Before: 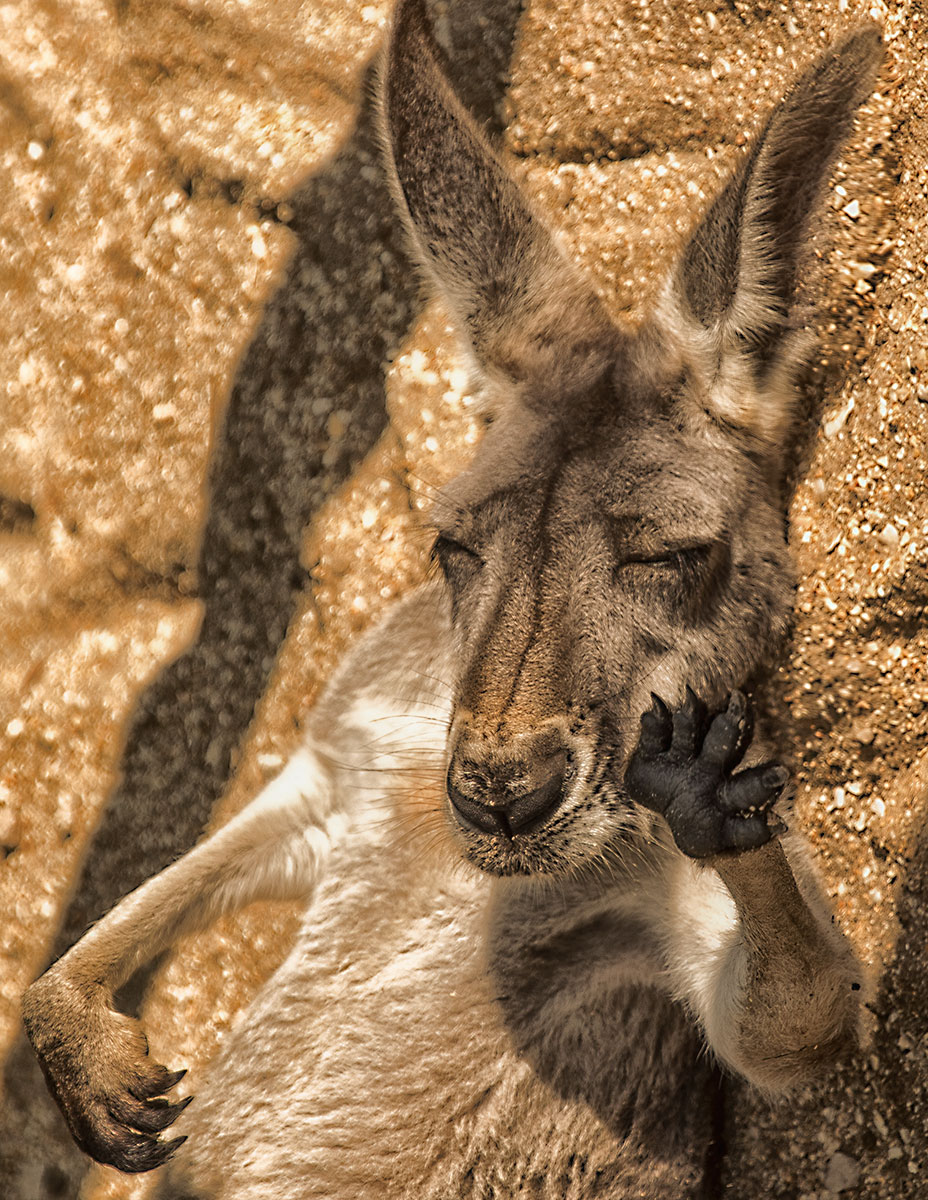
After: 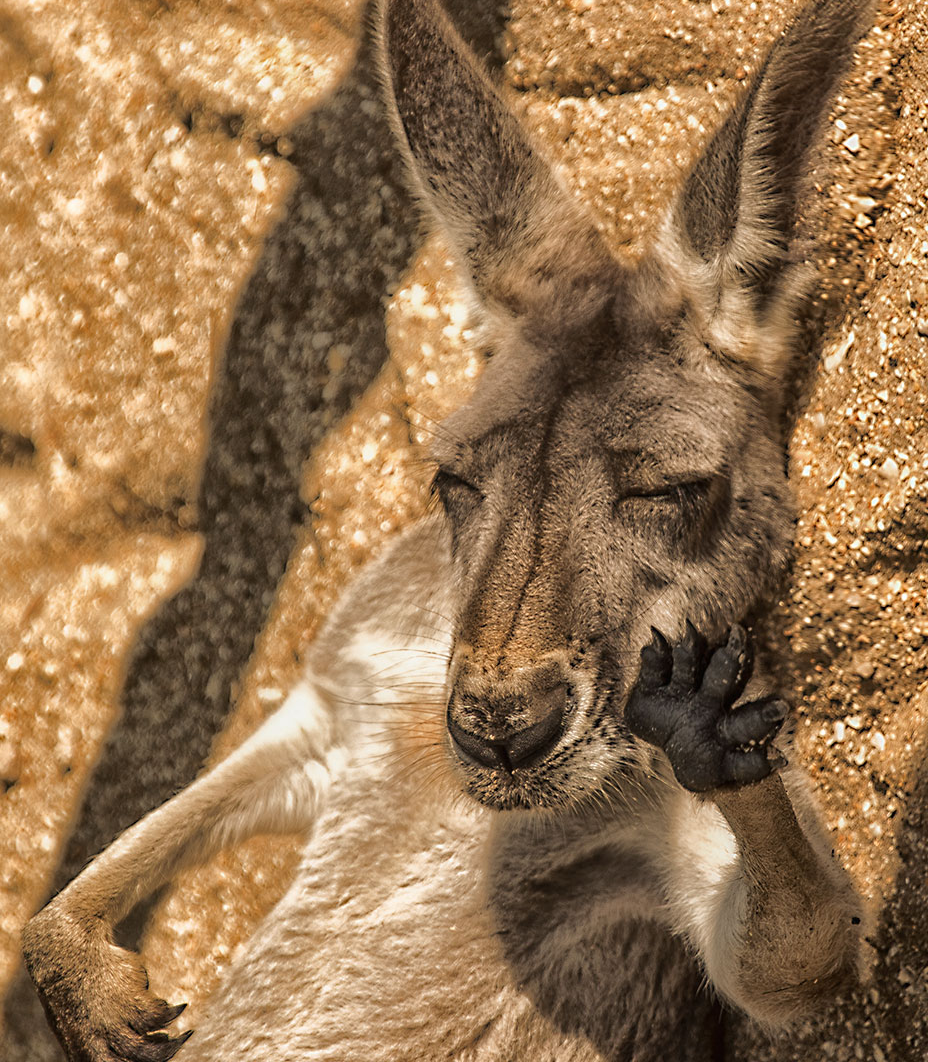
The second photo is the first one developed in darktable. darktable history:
crop and rotate: top 5.54%, bottom 5.944%
